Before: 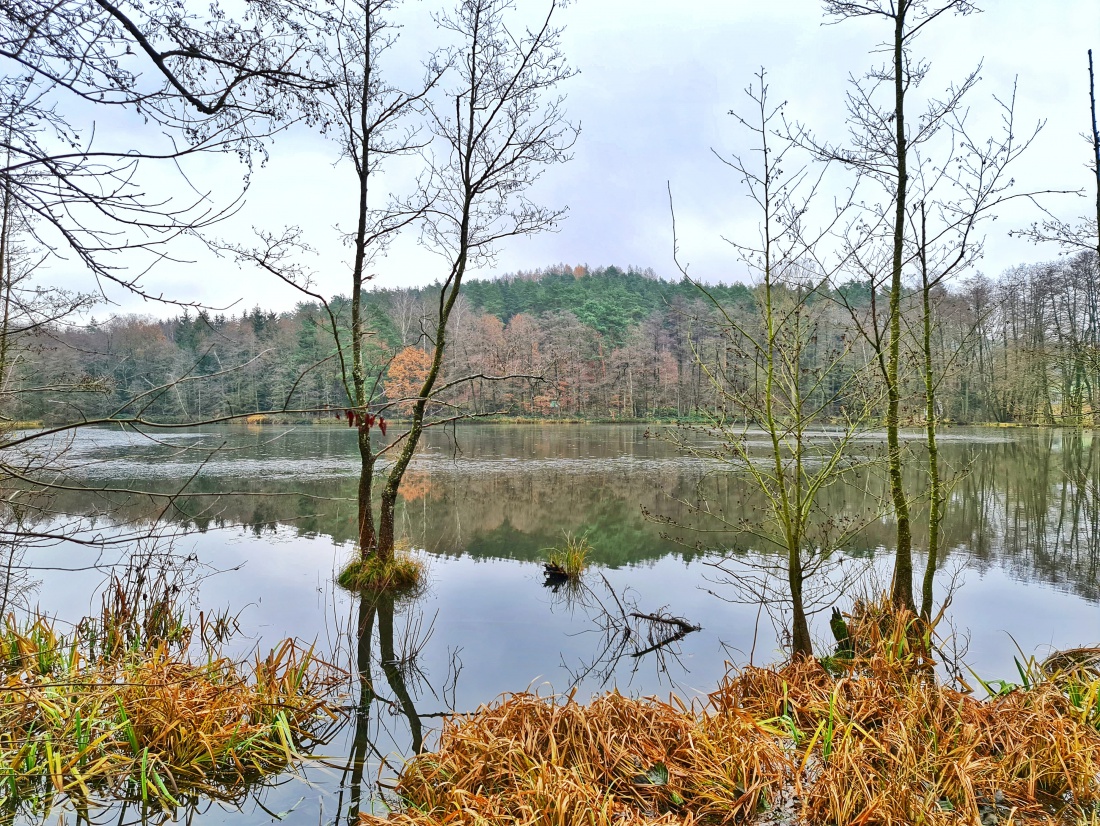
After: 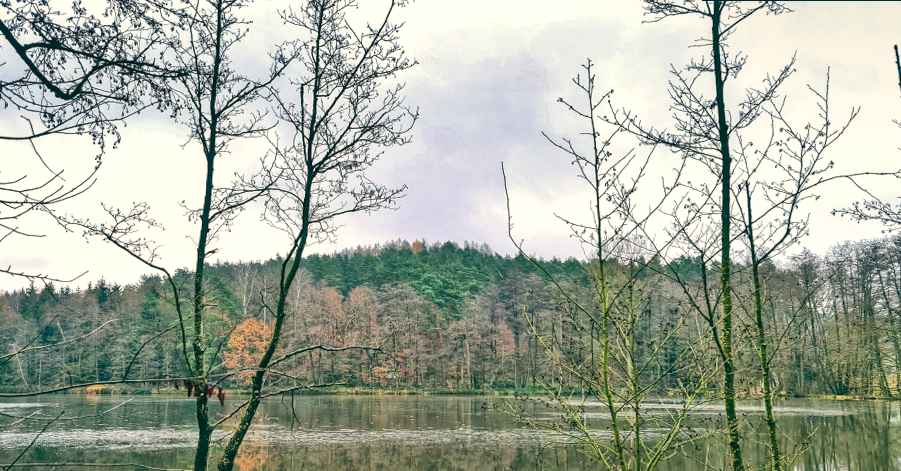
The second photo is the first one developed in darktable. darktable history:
rotate and perspective: rotation 0.215°, lens shift (vertical) -0.139, crop left 0.069, crop right 0.939, crop top 0.002, crop bottom 0.996
color balance: lift [1.005, 0.99, 1.007, 1.01], gamma [1, 0.979, 1.011, 1.021], gain [0.923, 1.098, 1.025, 0.902], input saturation 90.45%, contrast 7.73%, output saturation 105.91%
shadows and highlights: shadows 25, highlights -48, soften with gaussian
crop and rotate: left 11.812%, bottom 42.776%
local contrast: on, module defaults
